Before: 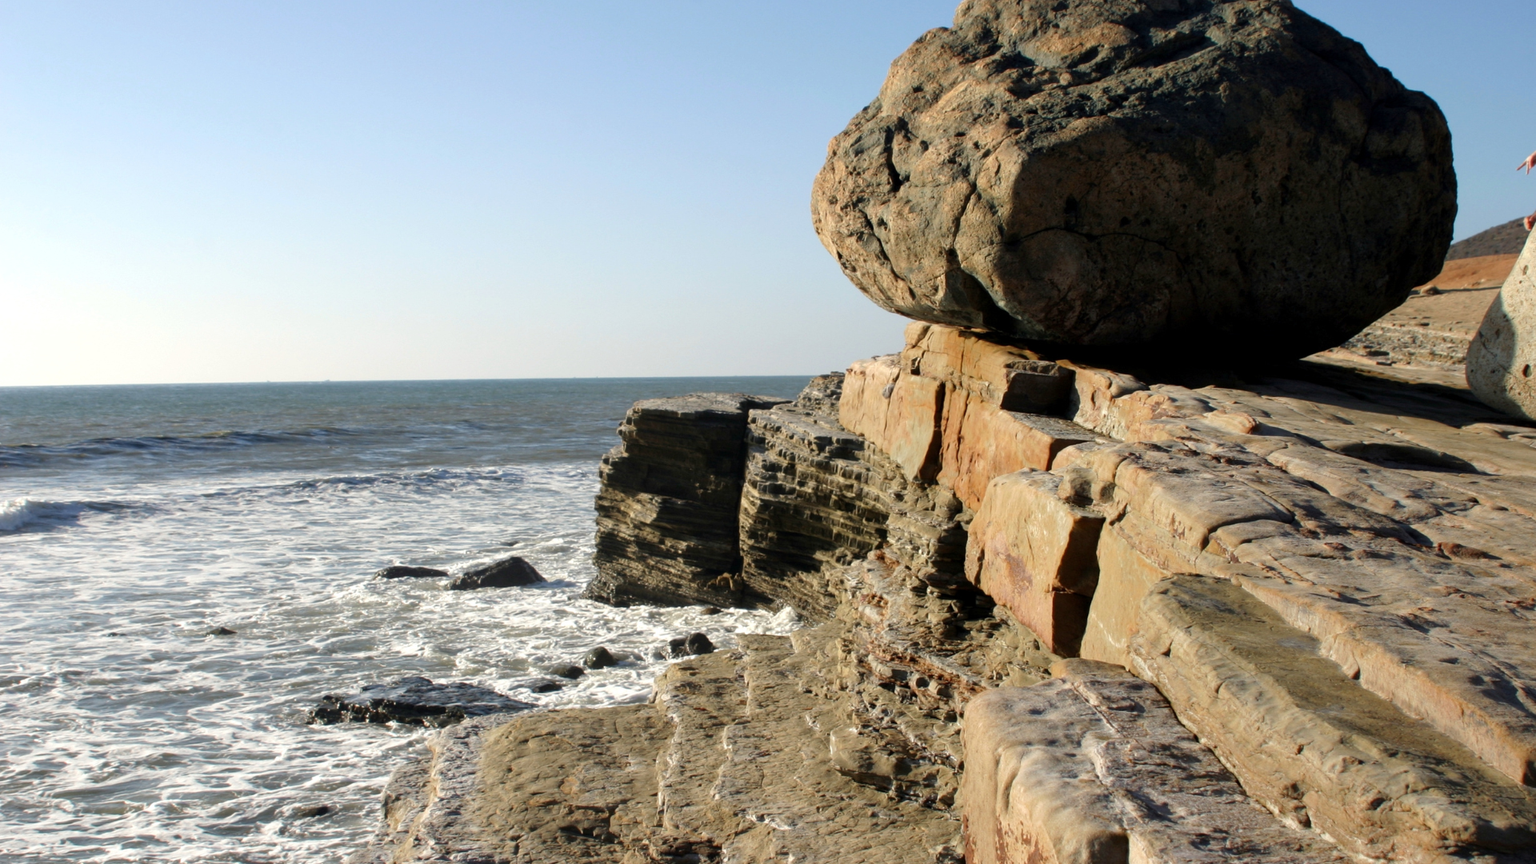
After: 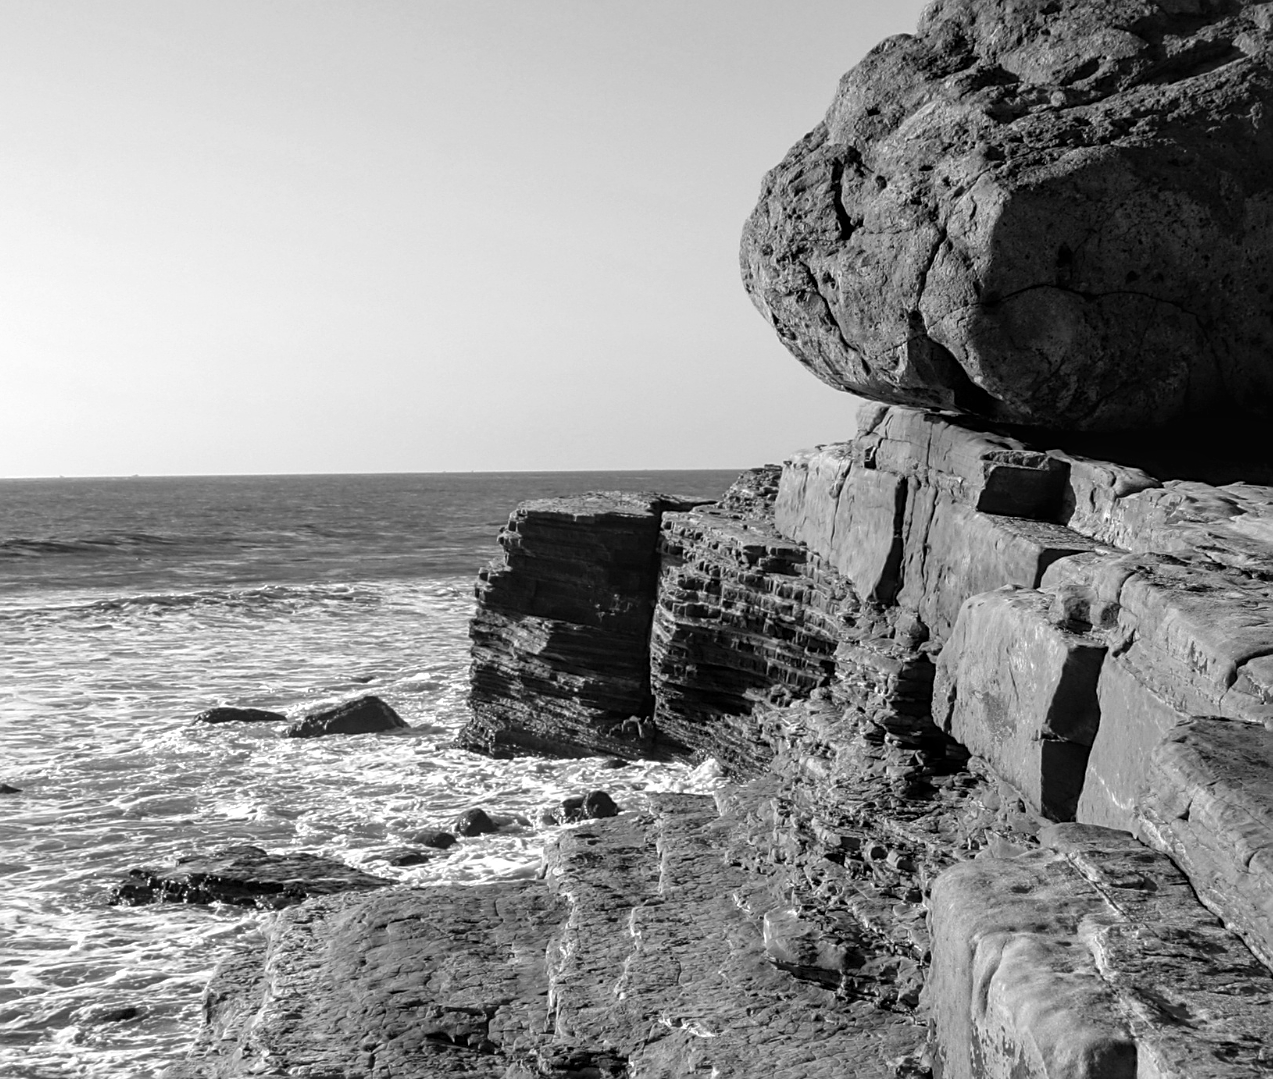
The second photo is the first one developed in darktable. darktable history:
crop and rotate: left 14.317%, right 19.341%
local contrast: on, module defaults
sharpen: on, module defaults
color calibration: output gray [0.18, 0.41, 0.41, 0], illuminant same as pipeline (D50), adaptation none (bypass), x 0.333, y 0.334, temperature 5003.01 K
